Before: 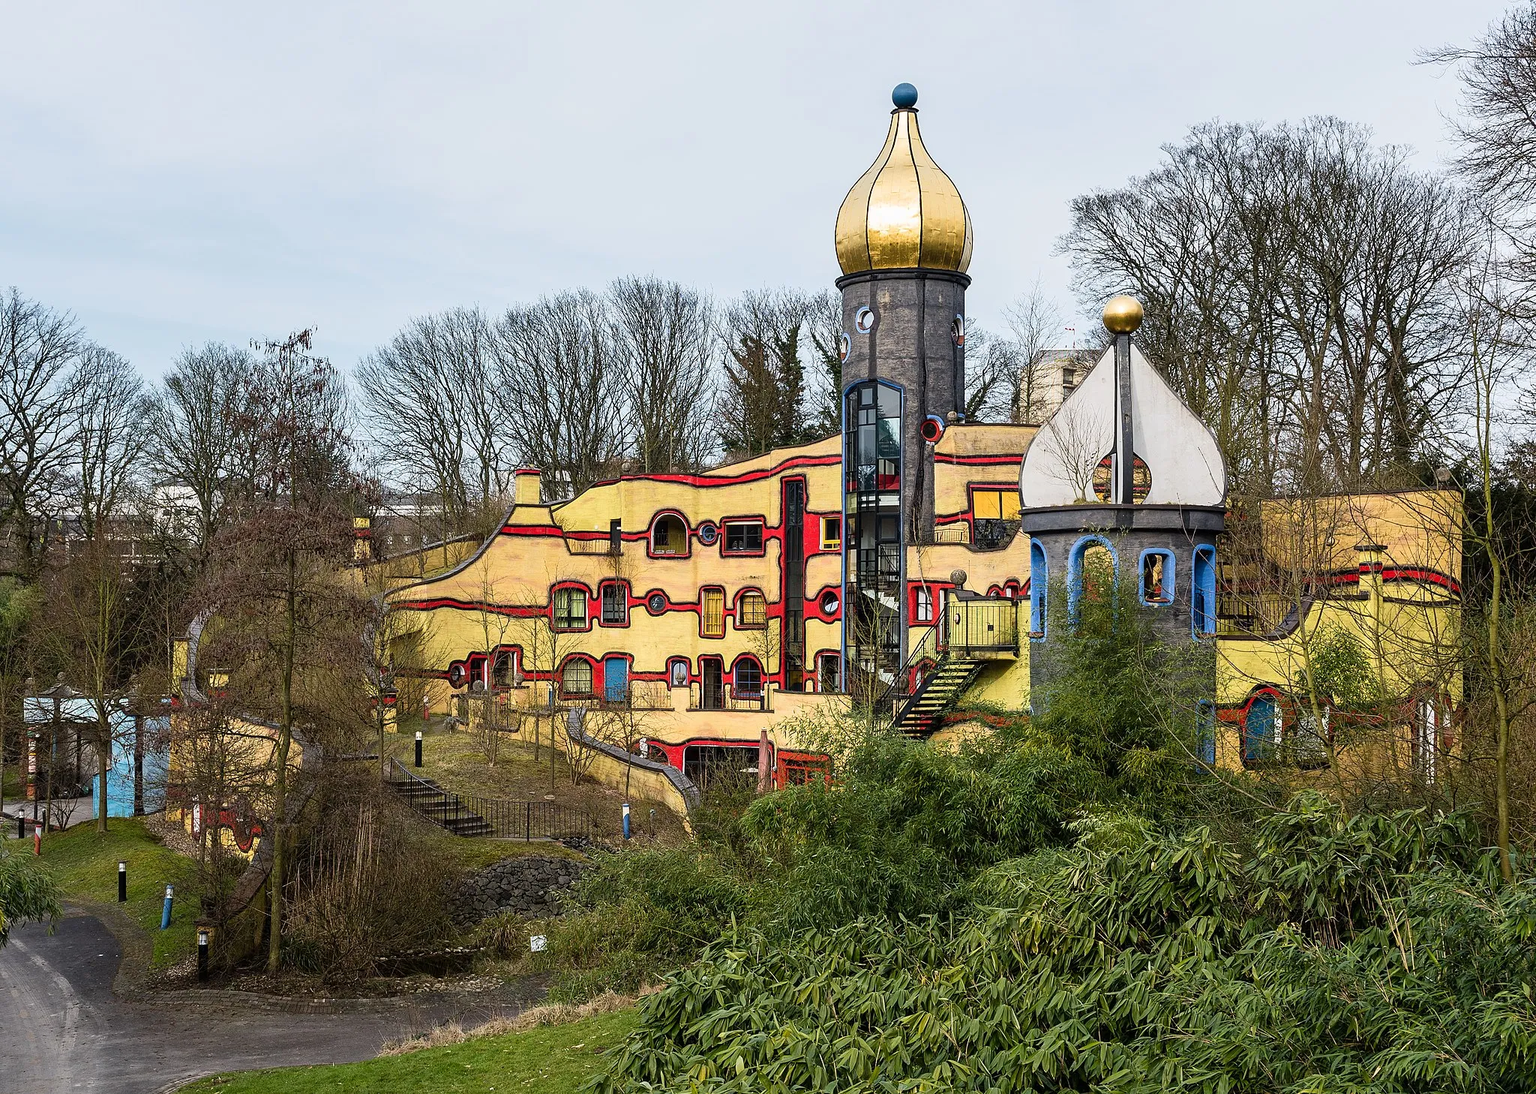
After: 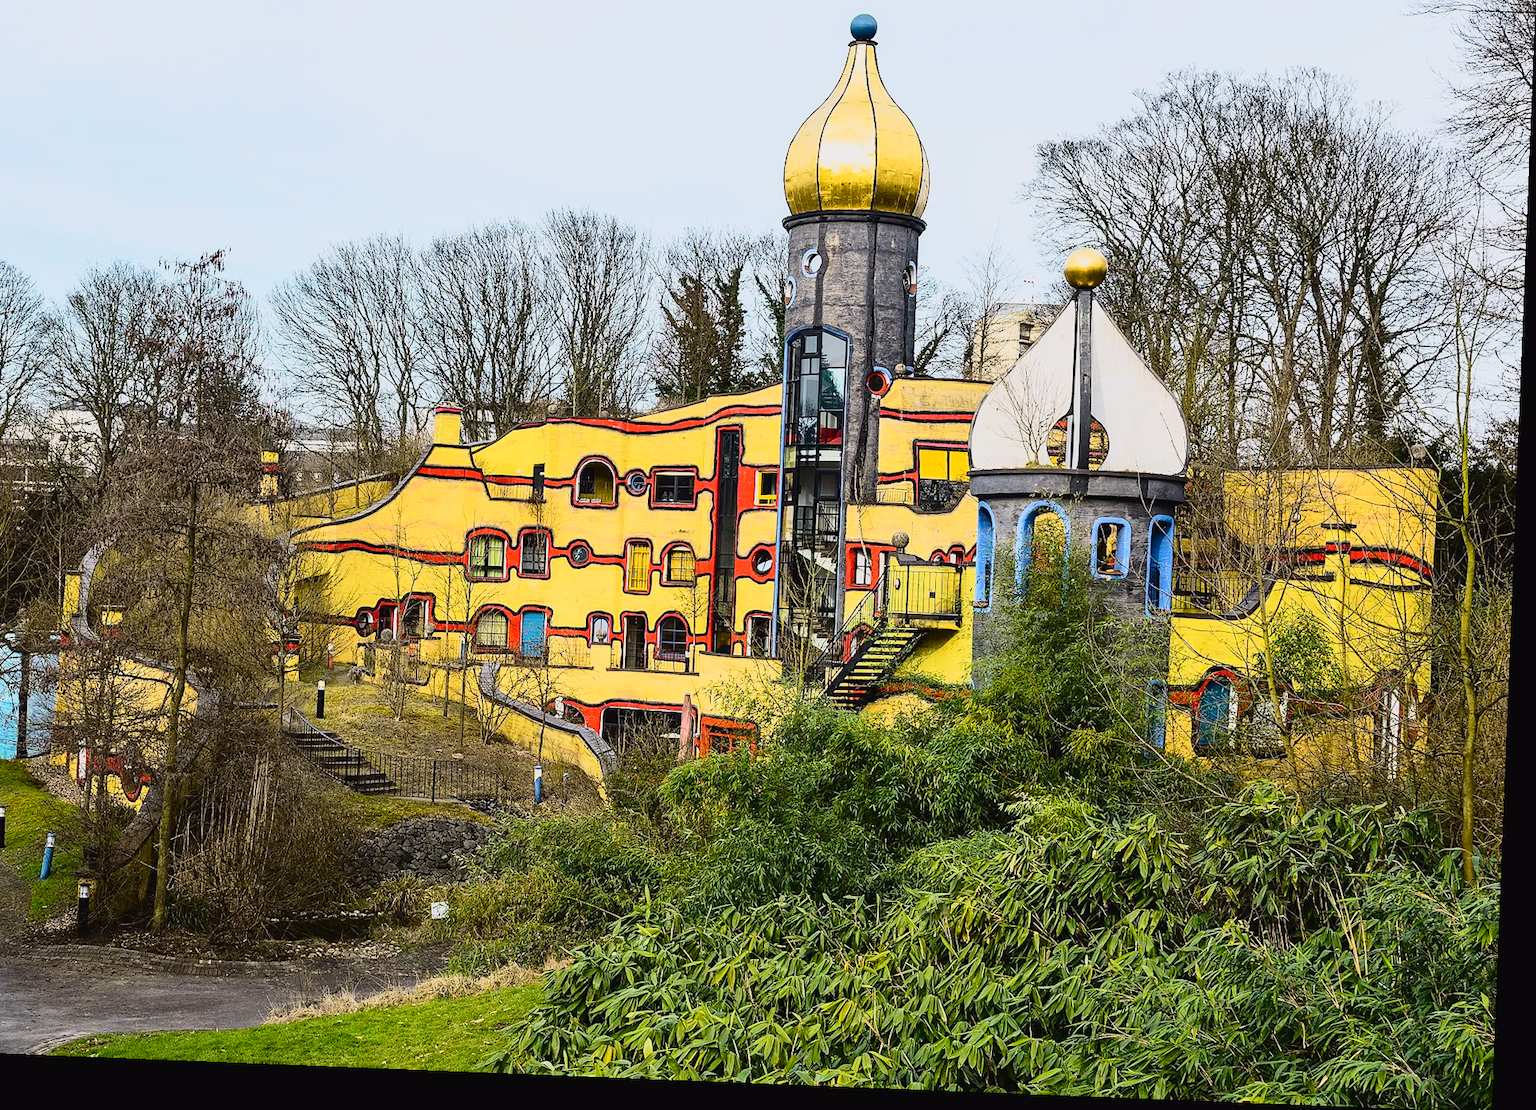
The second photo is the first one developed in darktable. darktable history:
rotate and perspective: rotation 2.27°, automatic cropping off
crop and rotate: left 8.262%, top 9.226%
tone curve: curves: ch0 [(0, 0.021) (0.104, 0.093) (0.236, 0.234) (0.456, 0.566) (0.647, 0.78) (0.864, 0.9) (1, 0.932)]; ch1 [(0, 0) (0.353, 0.344) (0.43, 0.401) (0.479, 0.476) (0.502, 0.504) (0.544, 0.534) (0.566, 0.566) (0.612, 0.621) (0.657, 0.679) (1, 1)]; ch2 [(0, 0) (0.34, 0.314) (0.434, 0.43) (0.5, 0.498) (0.528, 0.536) (0.56, 0.576) (0.595, 0.638) (0.644, 0.729) (1, 1)], color space Lab, independent channels, preserve colors none
